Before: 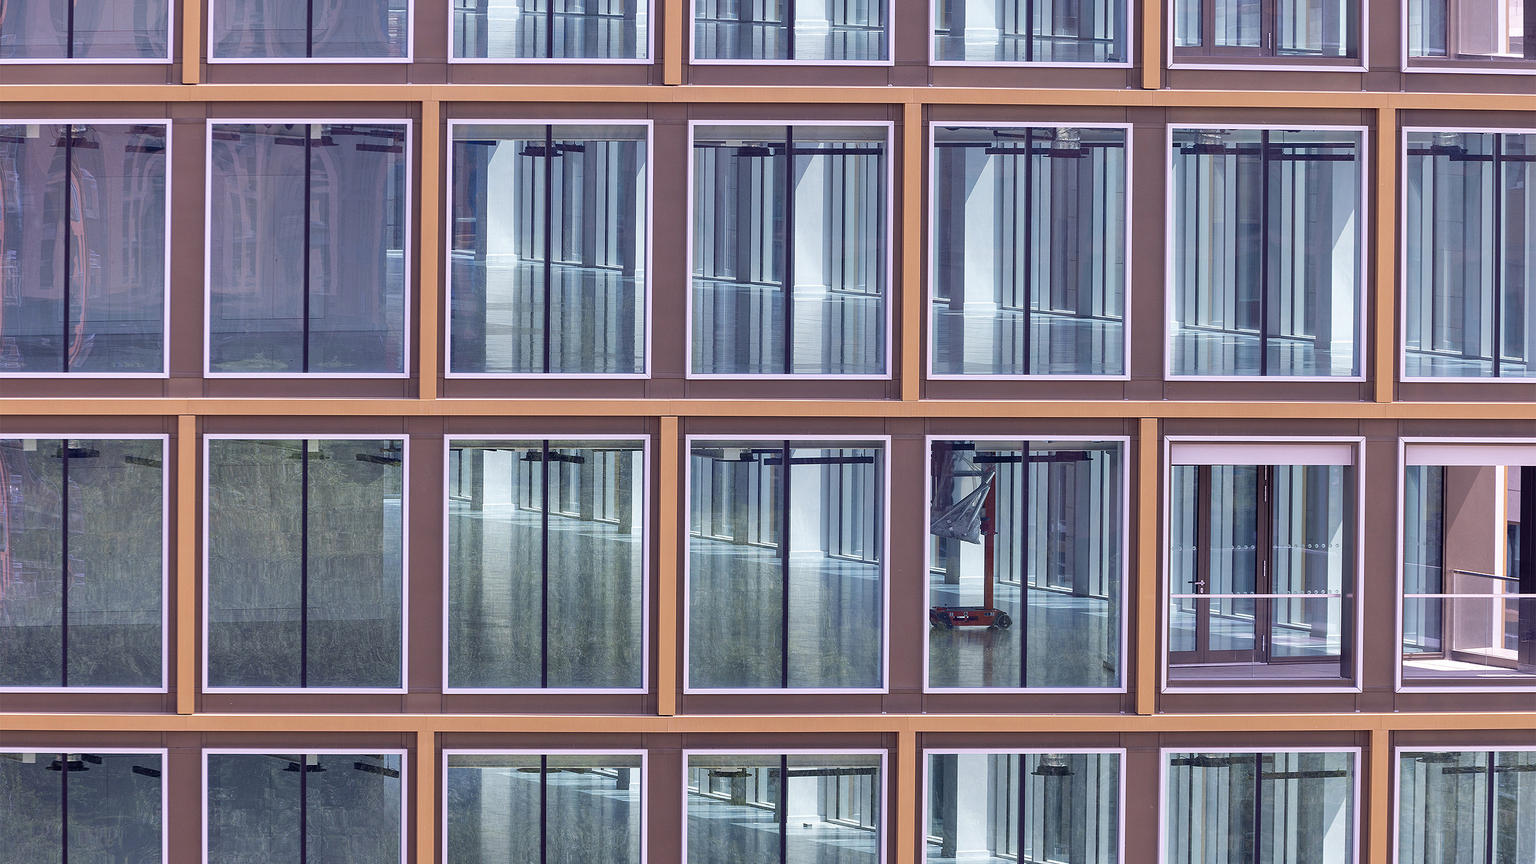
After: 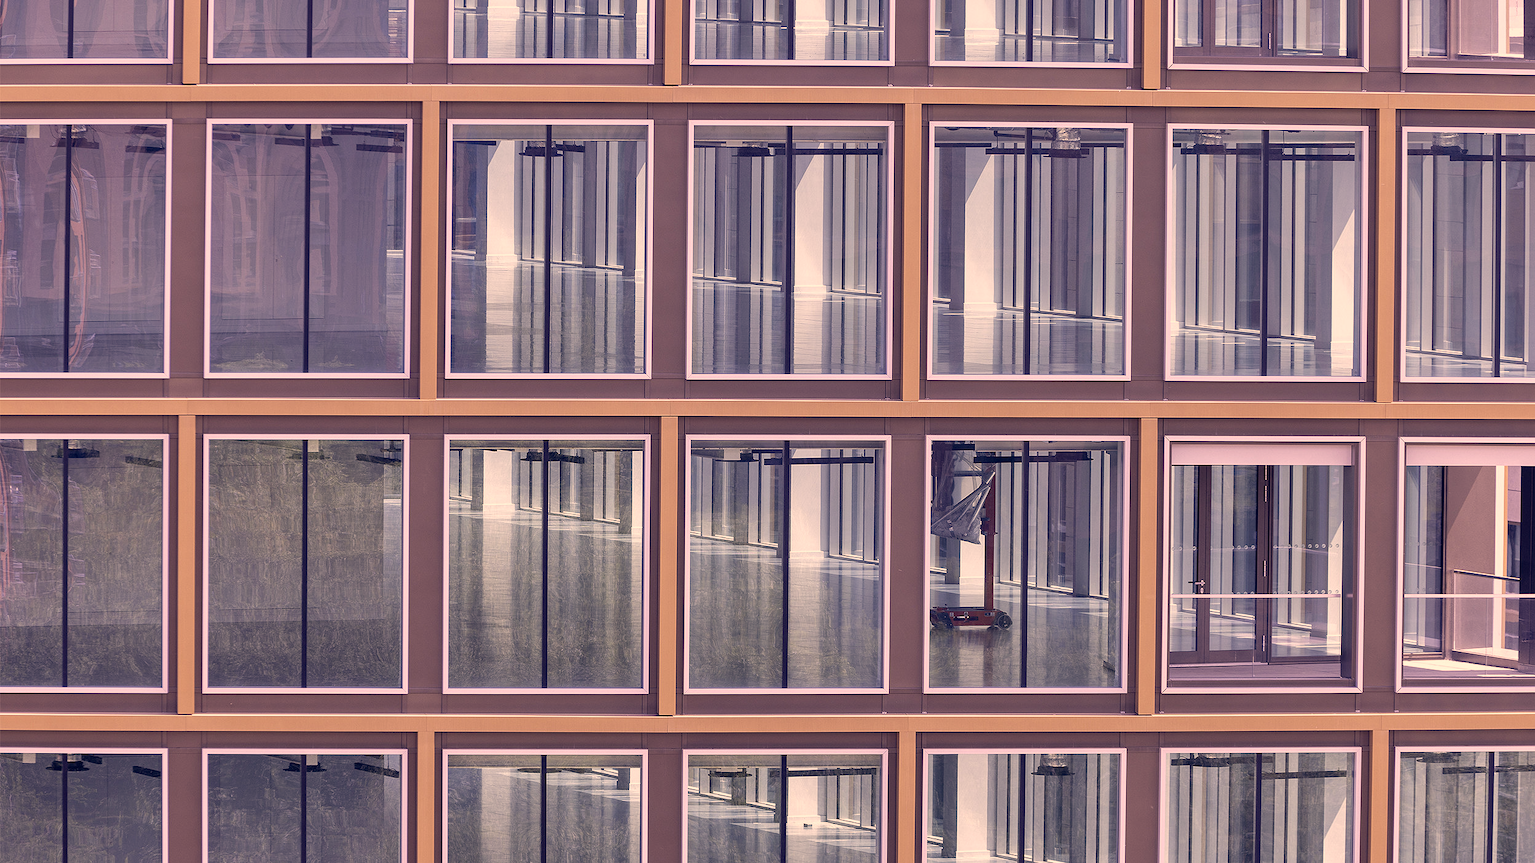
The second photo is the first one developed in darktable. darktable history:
shadows and highlights: shadows 24.84, highlights -48.19, soften with gaussian
color correction: highlights a* 19.93, highlights b* 28.14, shadows a* 3.46, shadows b* -17.72, saturation 0.749
